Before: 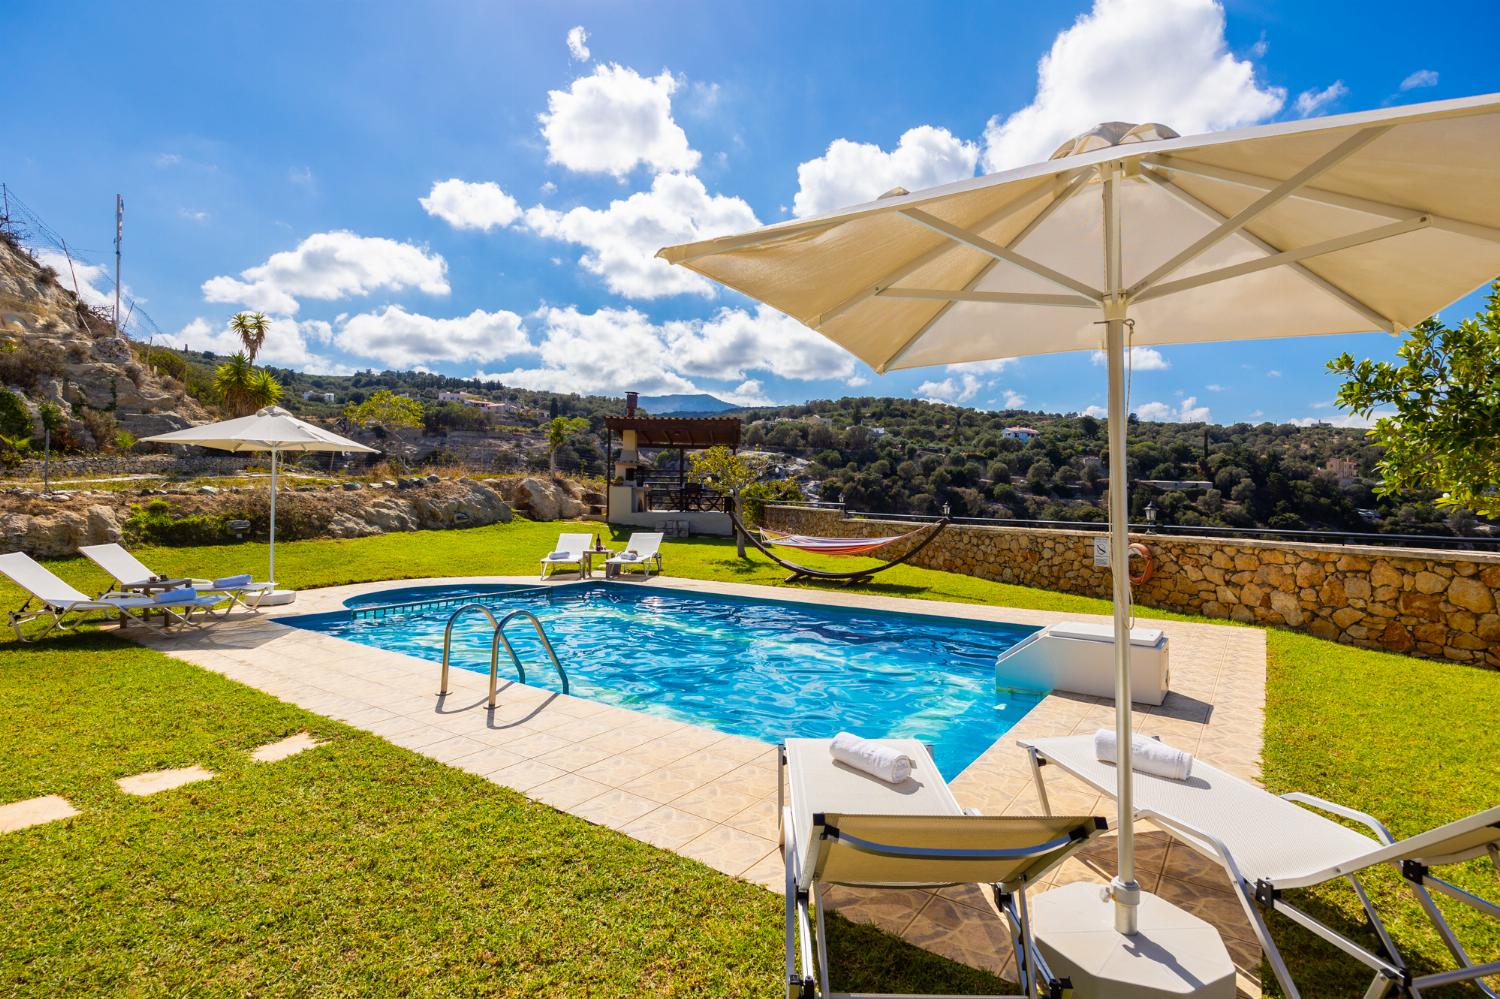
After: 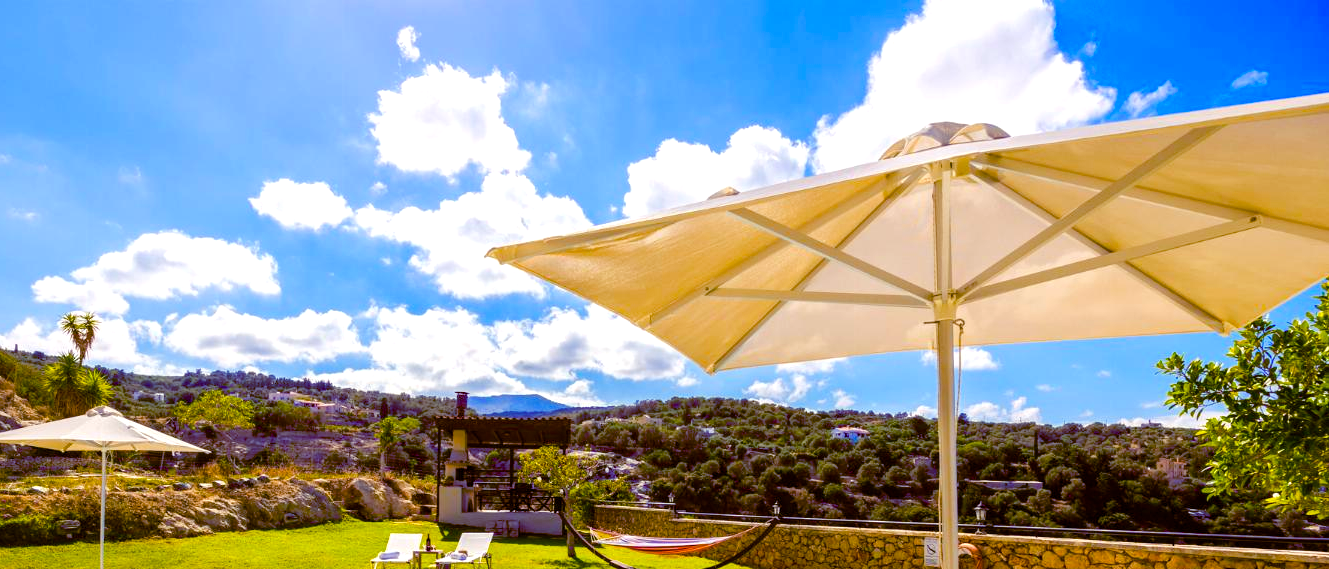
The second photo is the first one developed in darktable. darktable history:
crop and rotate: left 11.36%, bottom 43.01%
color balance rgb: shadows lift › luminance -28.997%, shadows lift › chroma 15.327%, shadows lift › hue 267.86°, global offset › chroma 0.405%, global offset › hue 33.42°, perceptual saturation grading › global saturation 20%, perceptual saturation grading › highlights -24.837%, perceptual saturation grading › shadows 50.038%, perceptual brilliance grading › global brilliance 9.9%, perceptual brilliance grading › shadows 15.716%, global vibrance 20%
